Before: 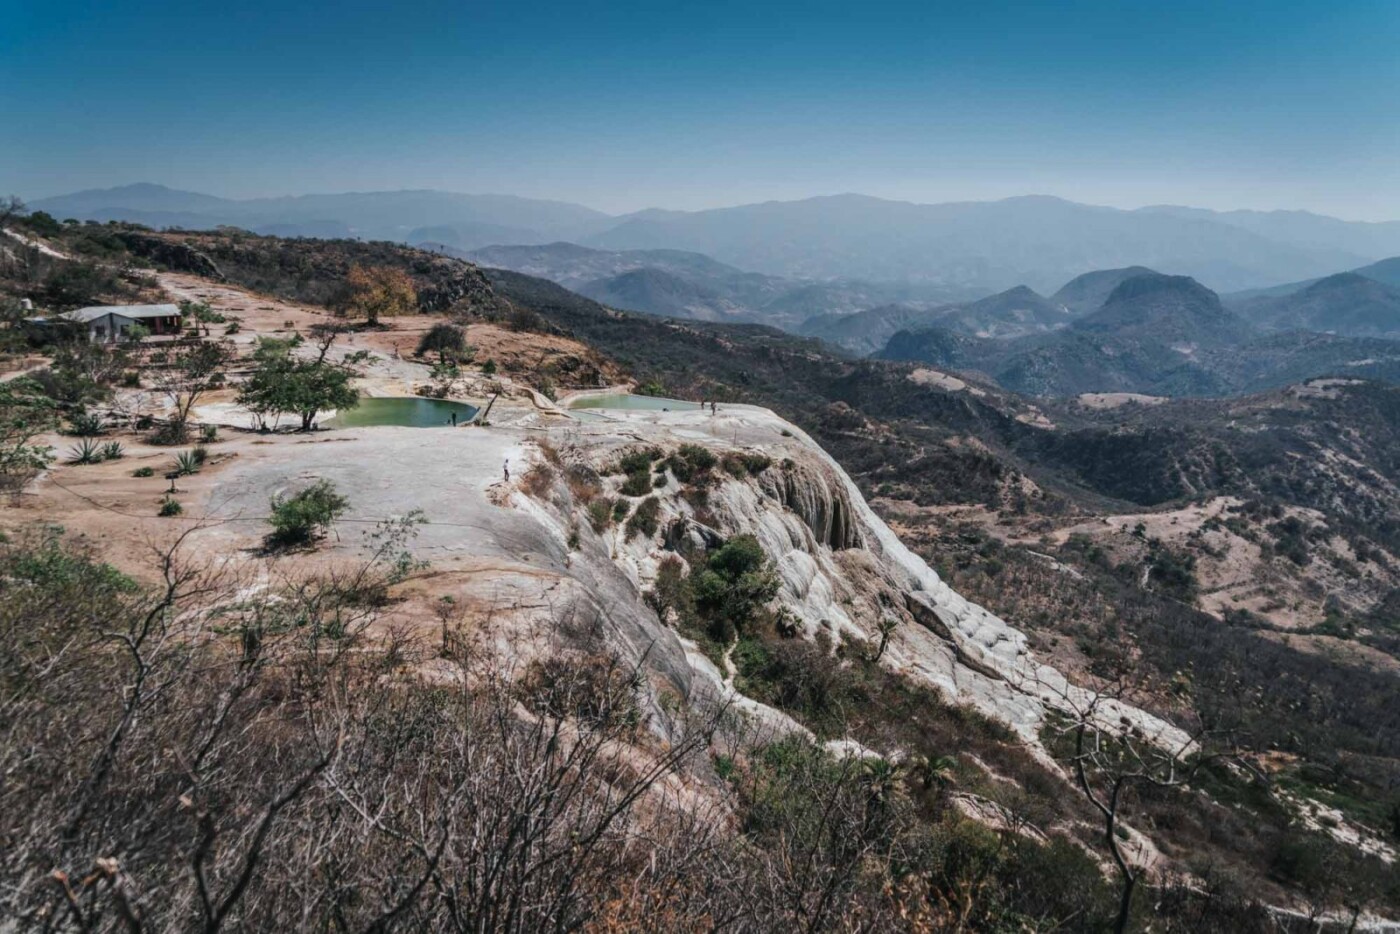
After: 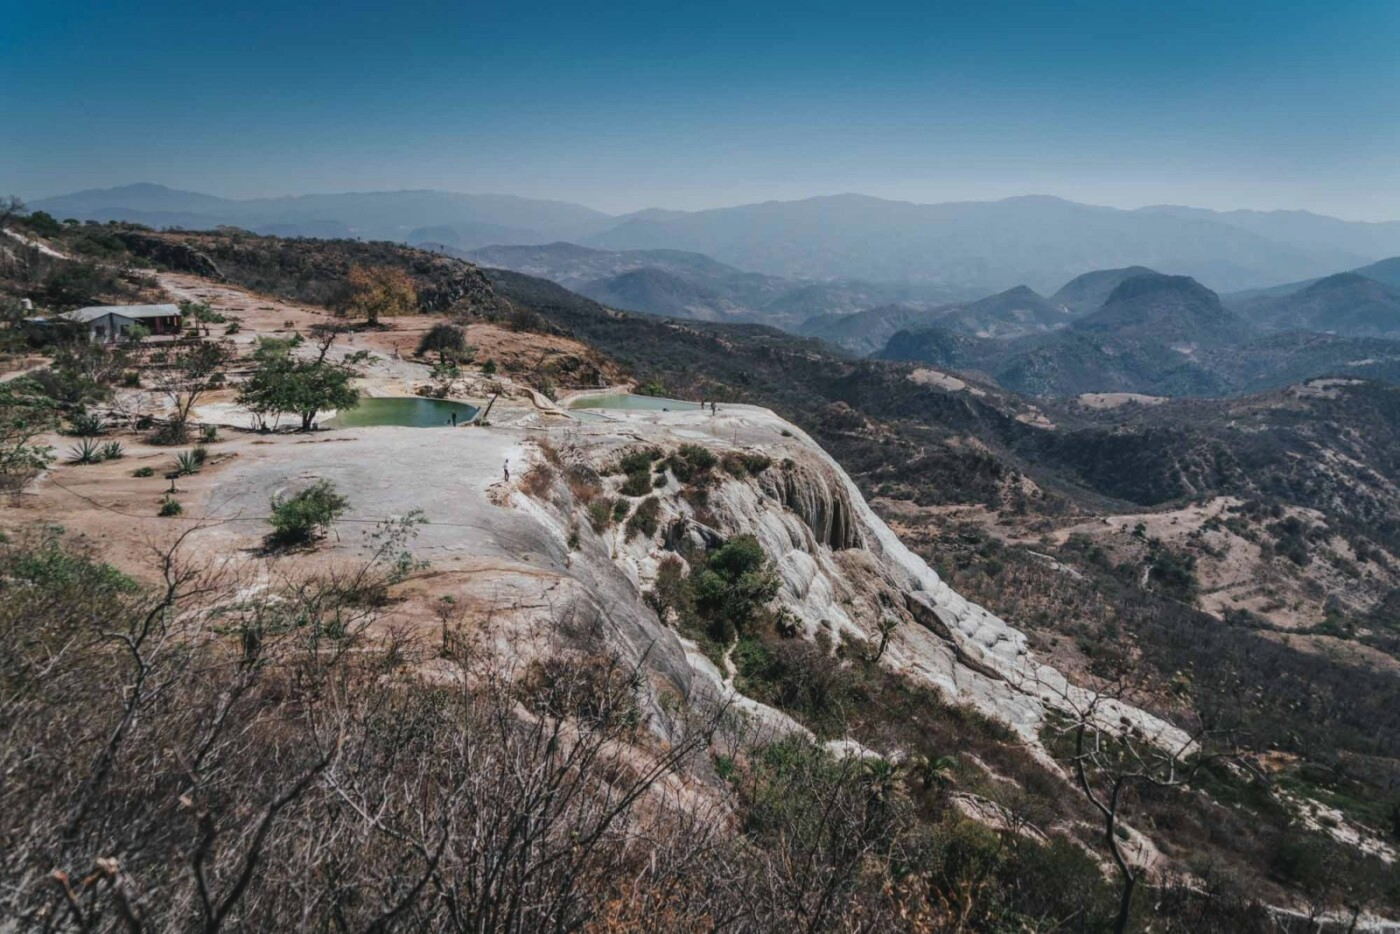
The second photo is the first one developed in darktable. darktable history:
color correction: highlights b* -0.042, saturation 1.07
contrast brightness saturation: contrast -0.077, brightness -0.034, saturation -0.108
tone equalizer: on, module defaults
